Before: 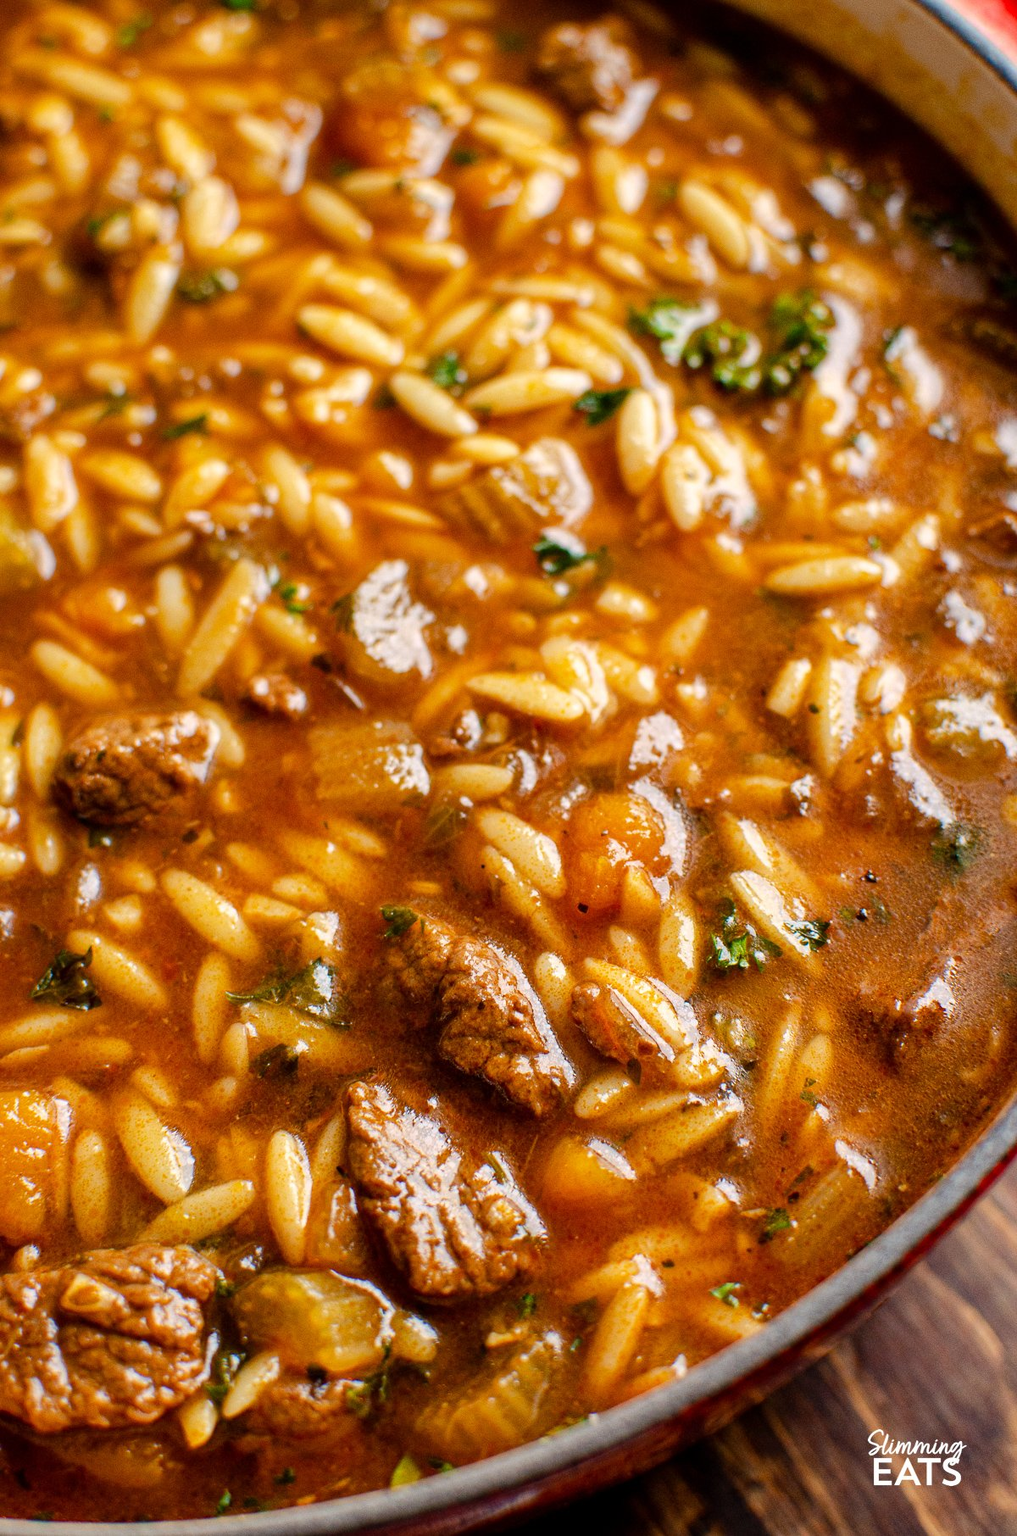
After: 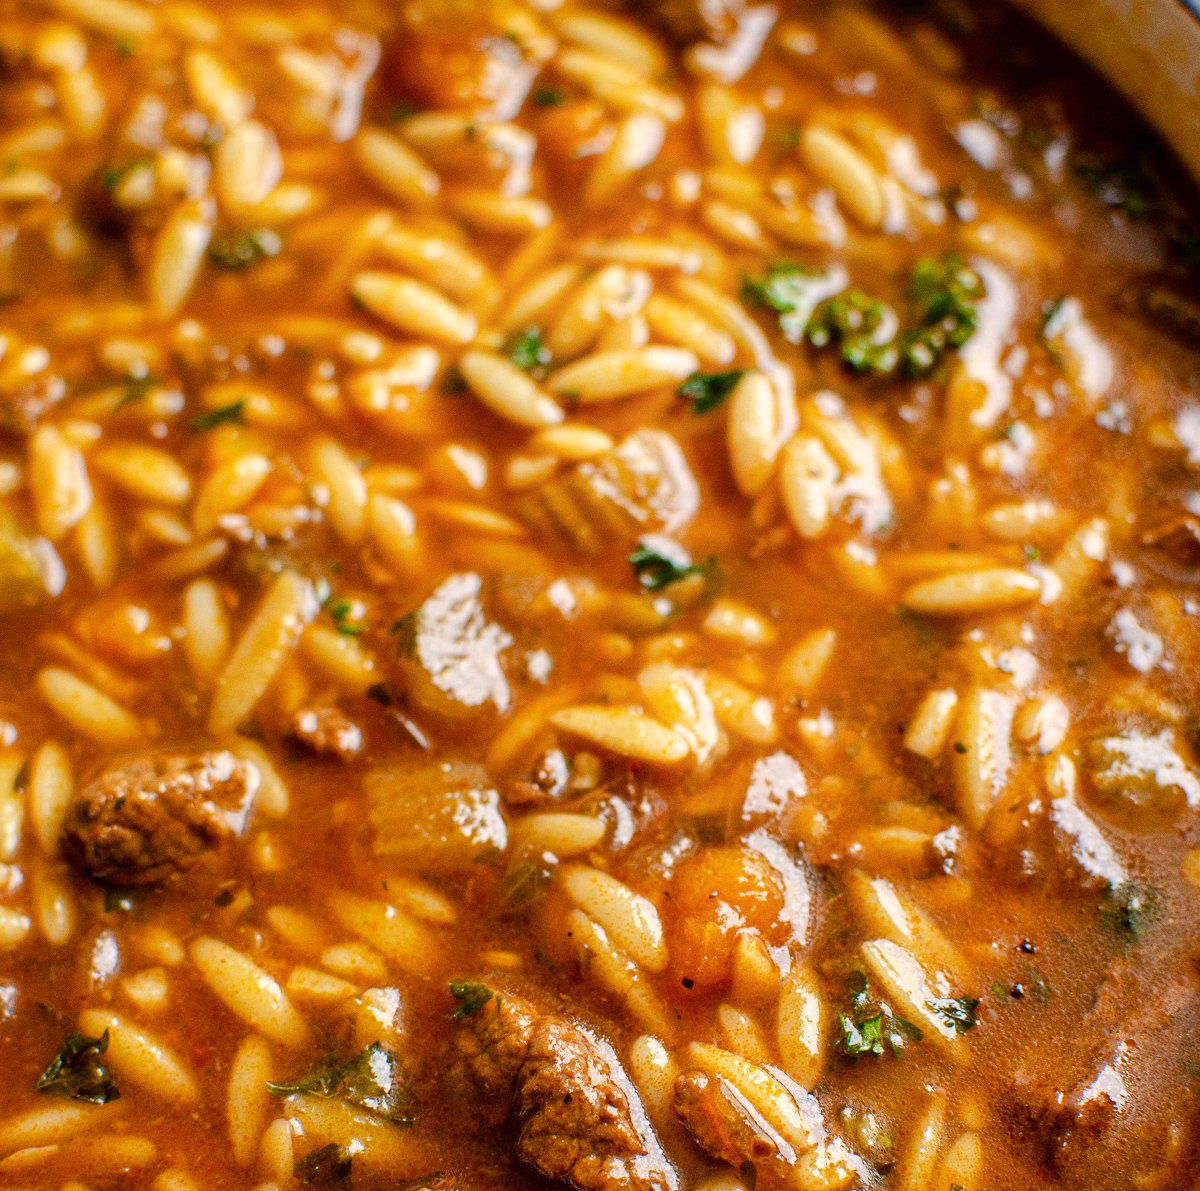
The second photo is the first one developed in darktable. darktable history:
crop and rotate: top 4.886%, bottom 29.357%
shadows and highlights: shadows -23.39, highlights 47.41, soften with gaussian
